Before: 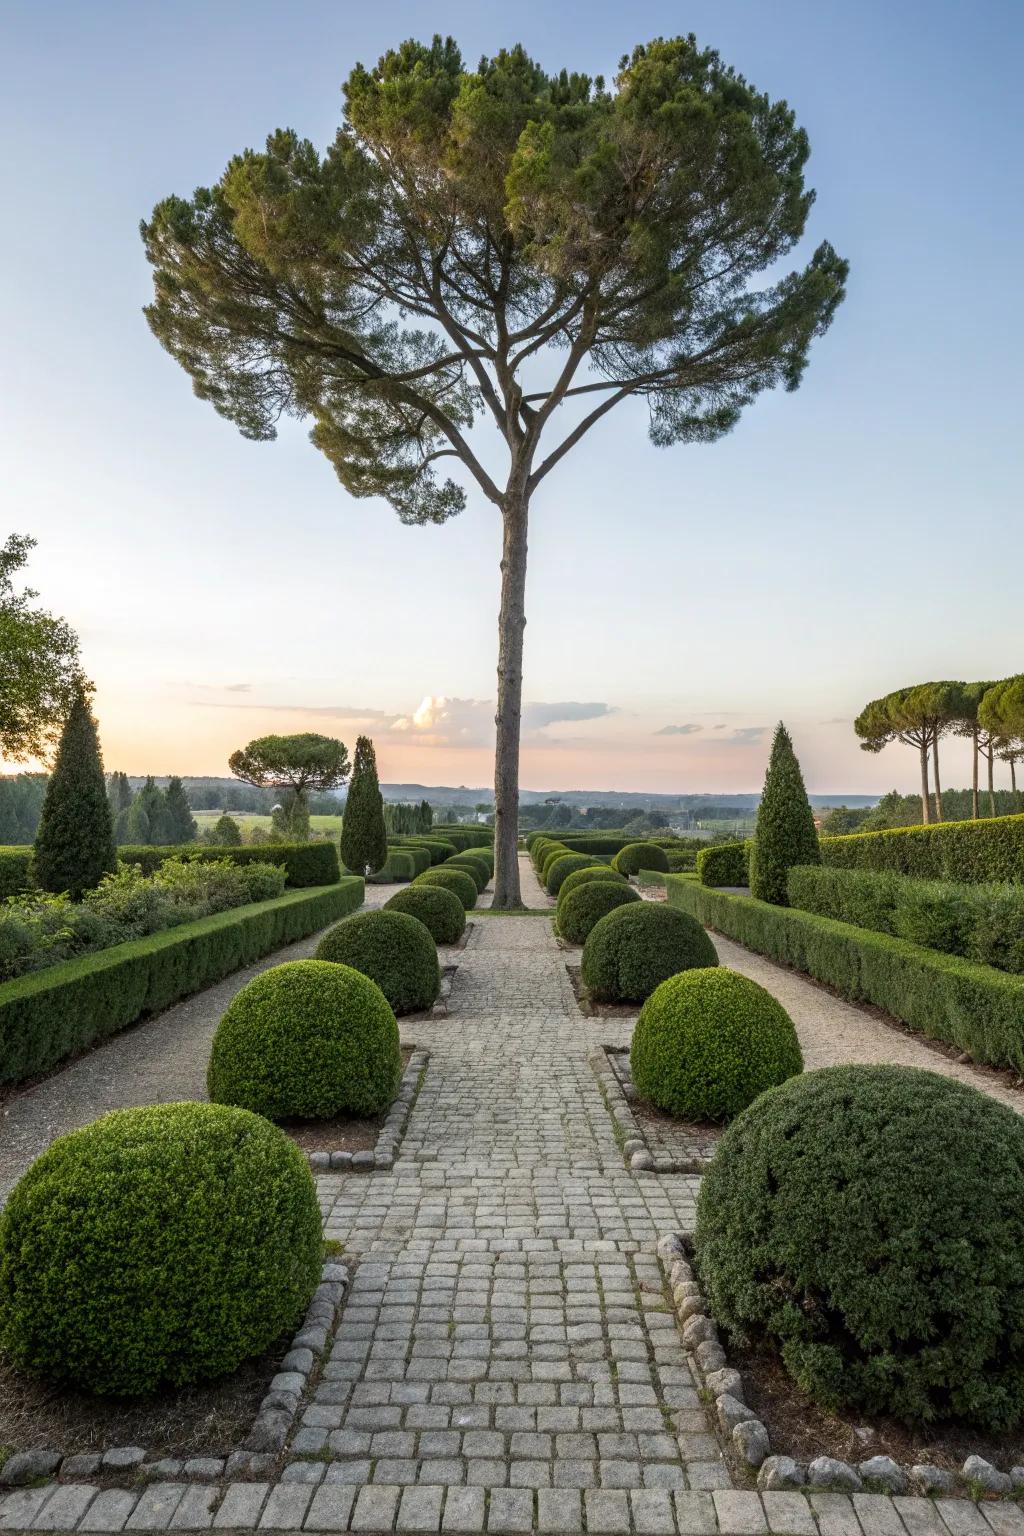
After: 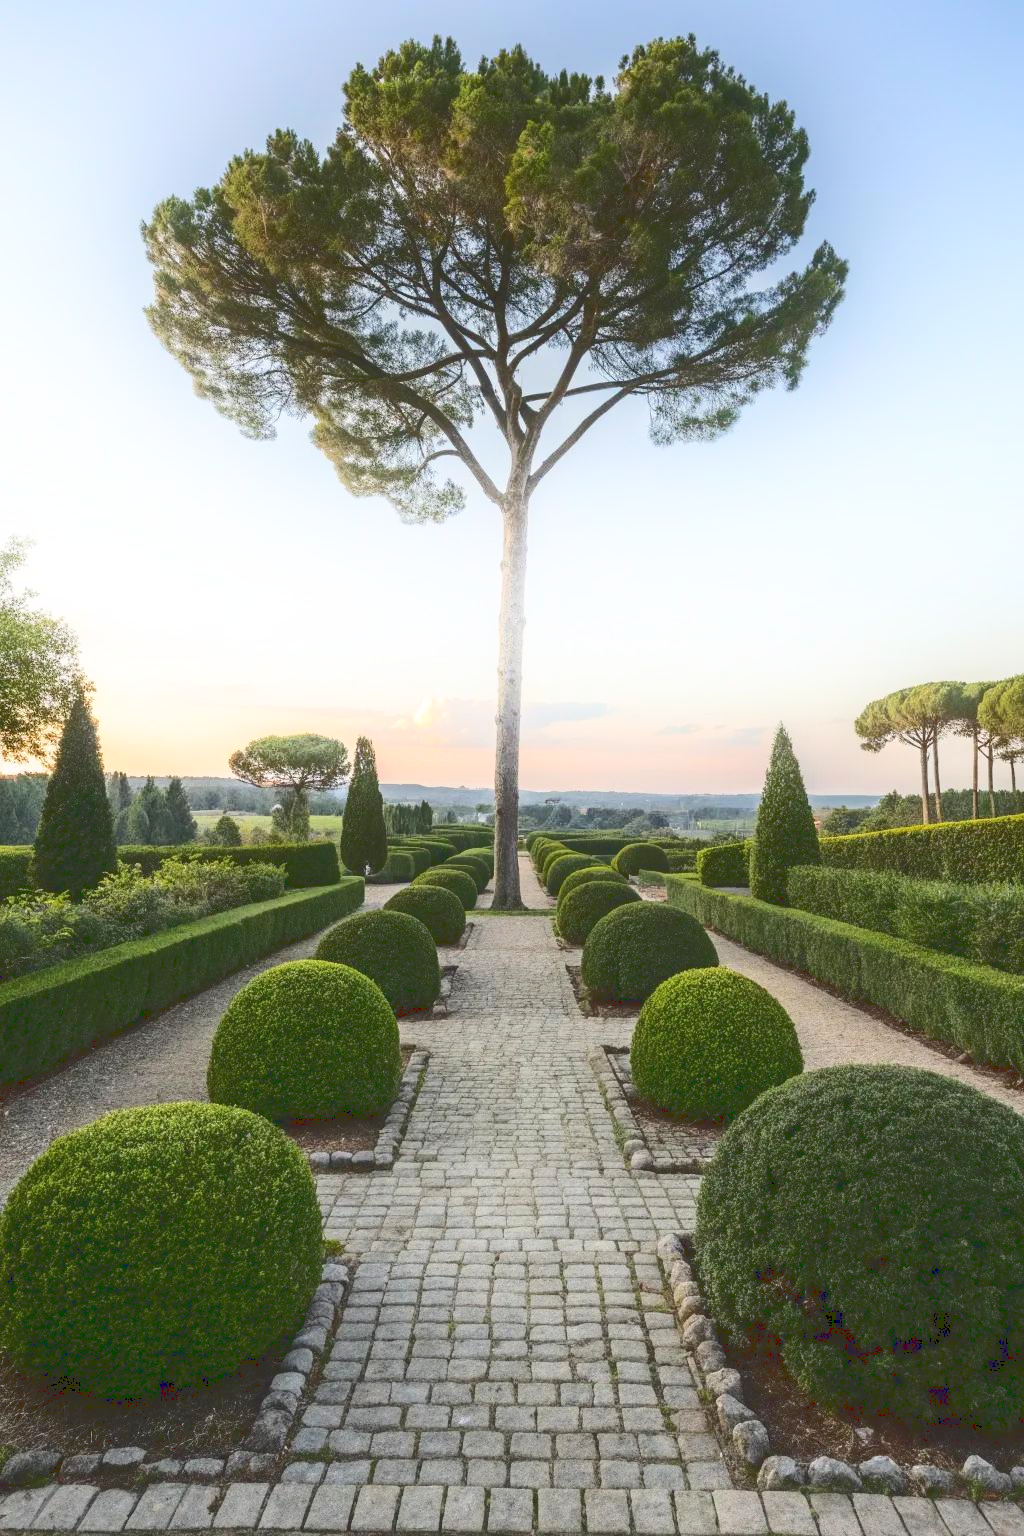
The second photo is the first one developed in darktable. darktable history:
base curve: curves: ch0 [(0, 0.024) (0.055, 0.065) (0.121, 0.166) (0.236, 0.319) (0.693, 0.726) (1, 1)], preserve colors average RGB
shadows and highlights: shadows -21.9, highlights 98.43, soften with gaussian
